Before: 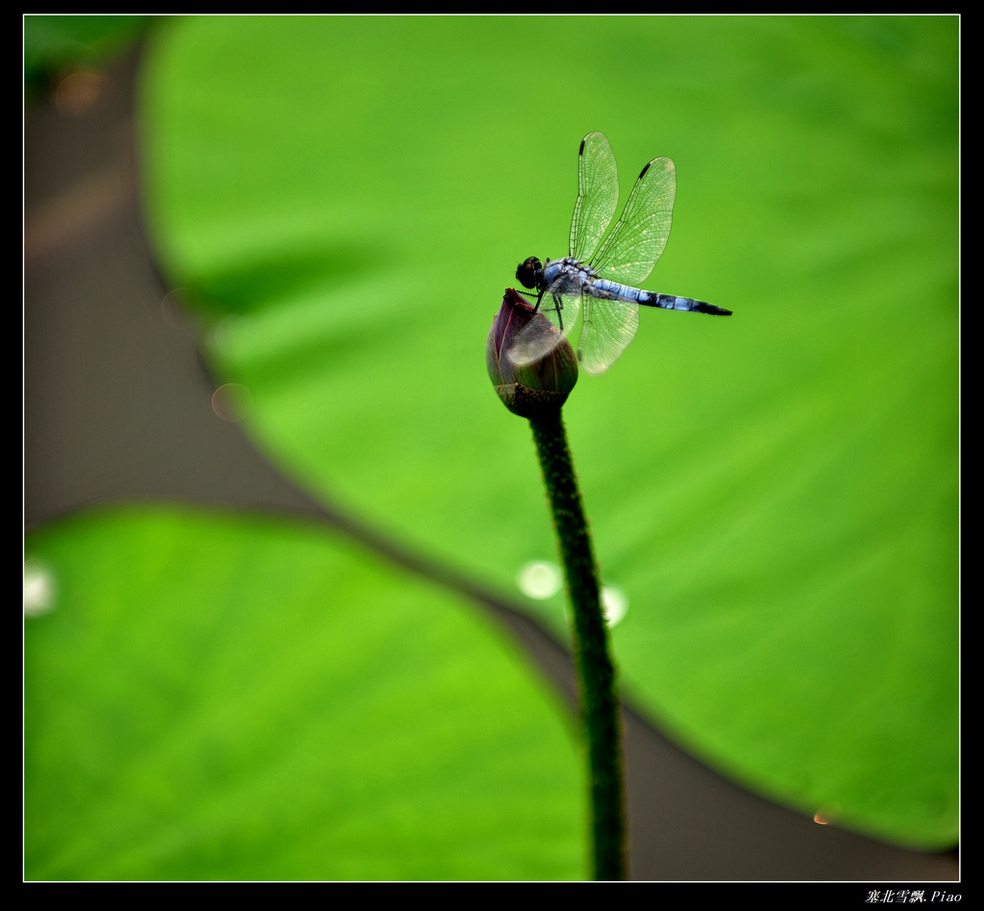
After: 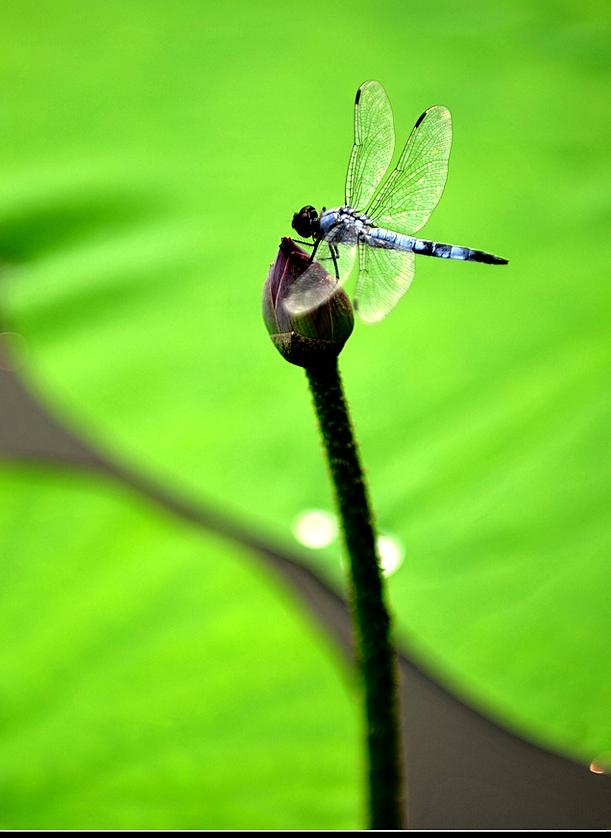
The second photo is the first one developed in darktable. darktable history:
tone equalizer: -8 EV -0.738 EV, -7 EV -0.682 EV, -6 EV -0.583 EV, -5 EV -0.384 EV, -3 EV 0.401 EV, -2 EV 0.6 EV, -1 EV 0.678 EV, +0 EV 0.778 EV
sharpen: radius 1.852, amount 0.393, threshold 1.61
crop and rotate: left 22.913%, top 5.619%, right 14.94%, bottom 2.318%
